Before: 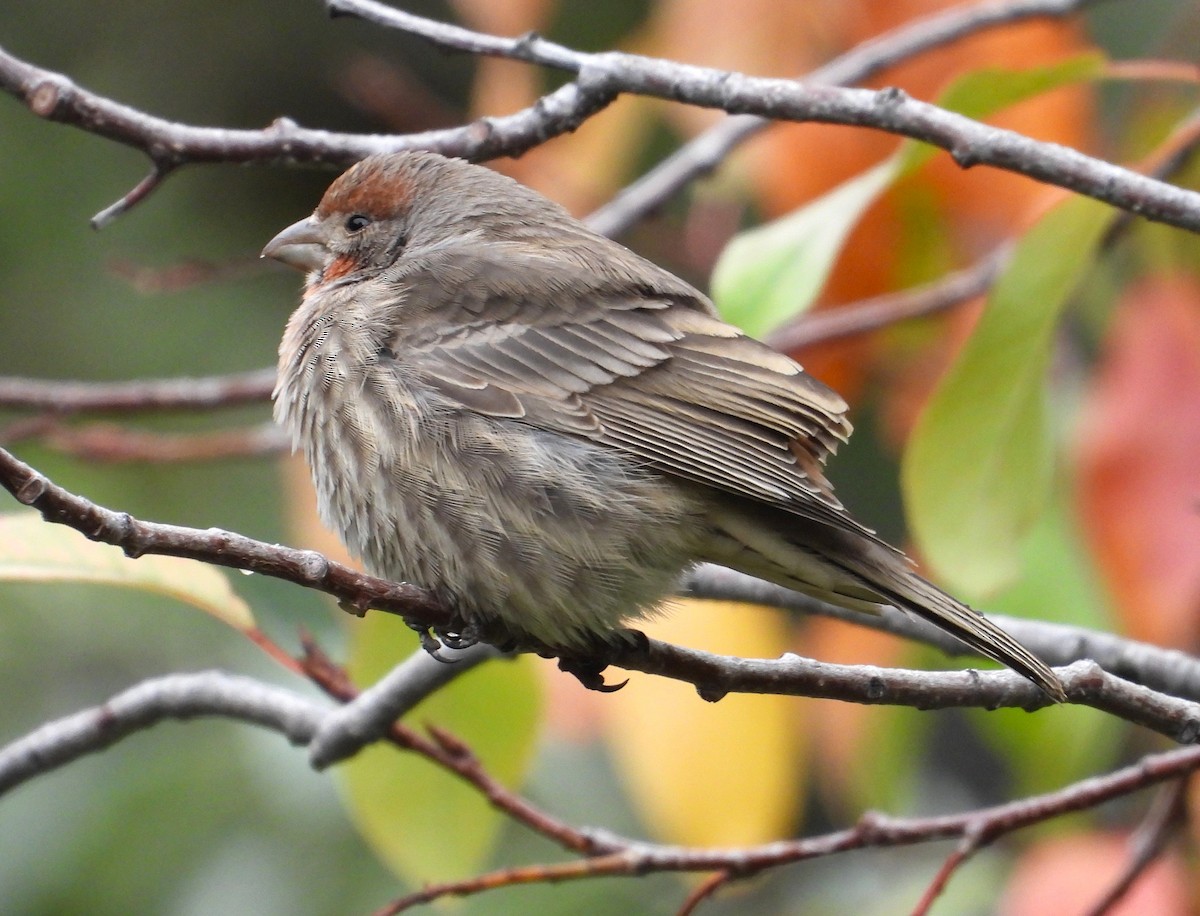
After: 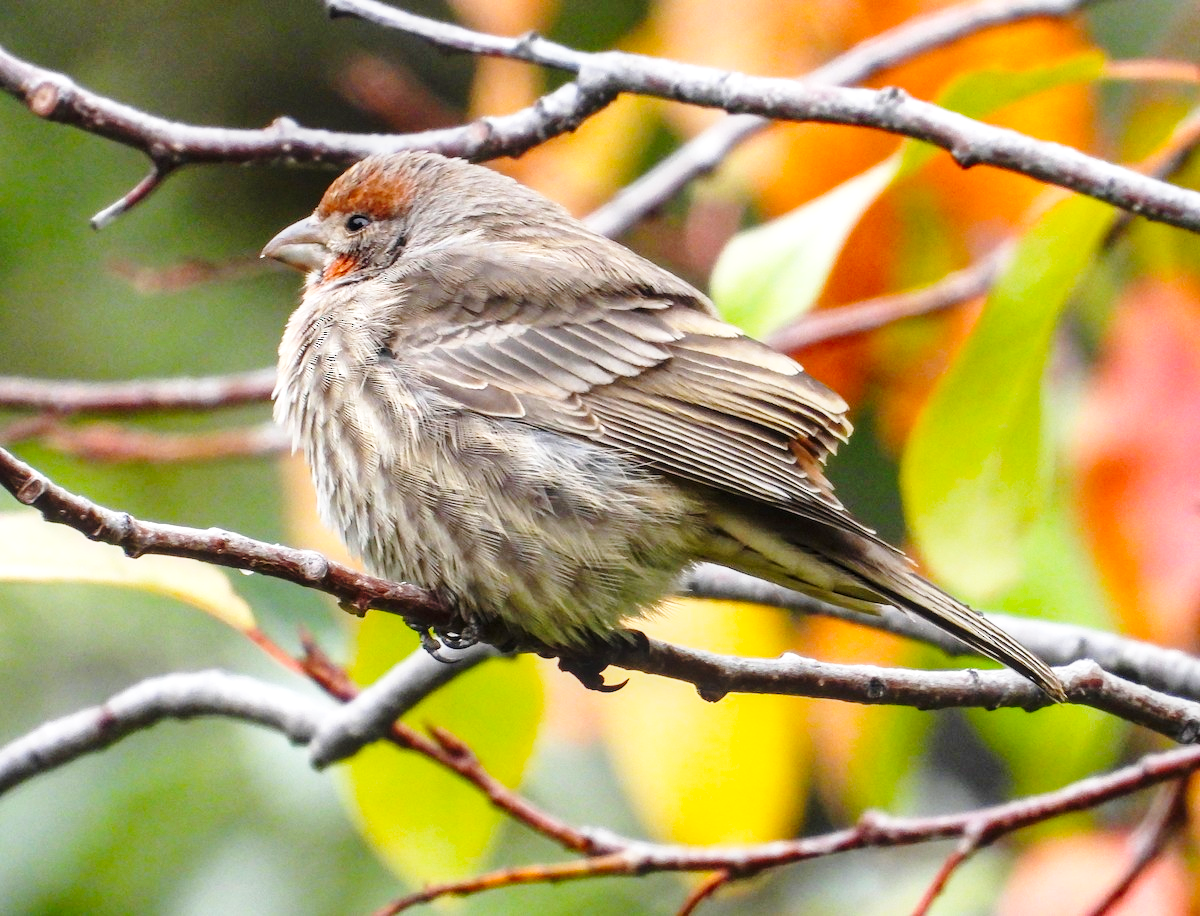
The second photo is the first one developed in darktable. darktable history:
color balance rgb: perceptual saturation grading › global saturation 25%, global vibrance 20%
base curve: curves: ch0 [(0, 0) (0.028, 0.03) (0.121, 0.232) (0.46, 0.748) (0.859, 0.968) (1, 1)], preserve colors none
local contrast: on, module defaults
